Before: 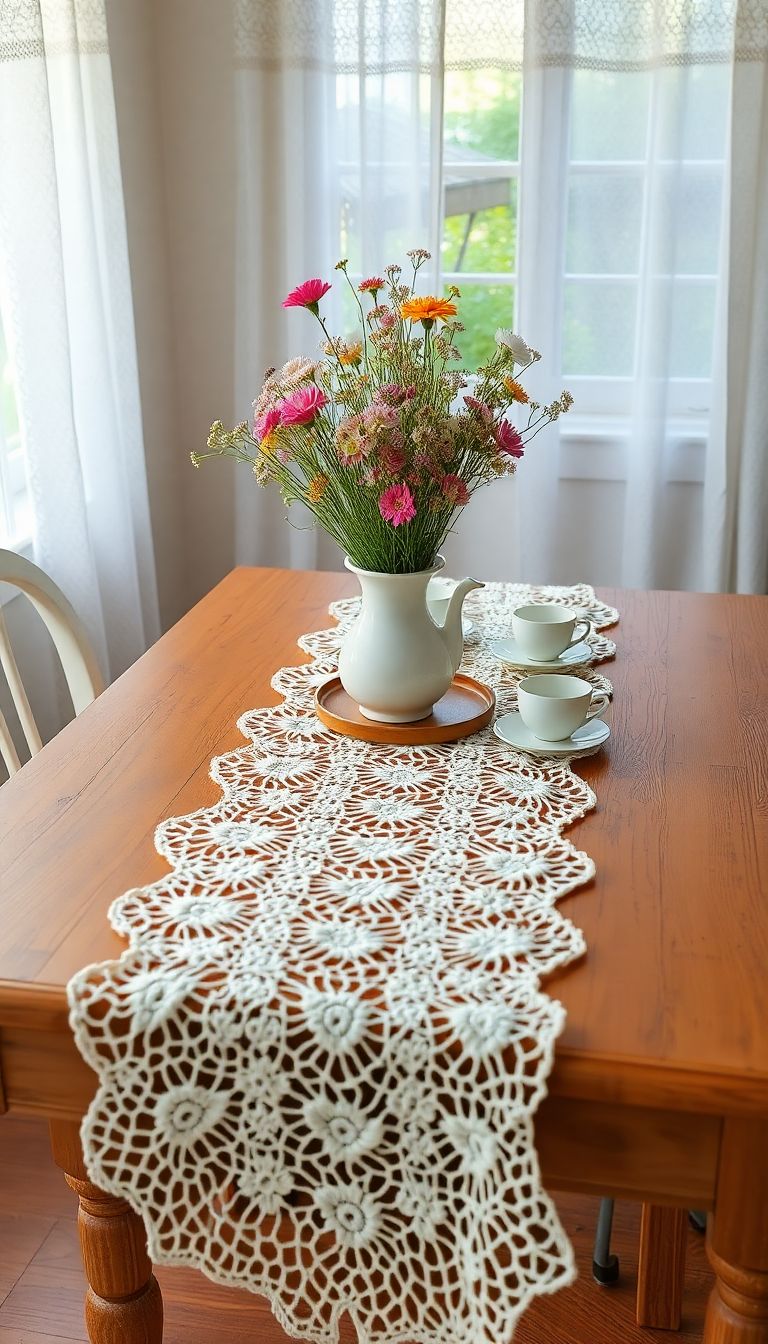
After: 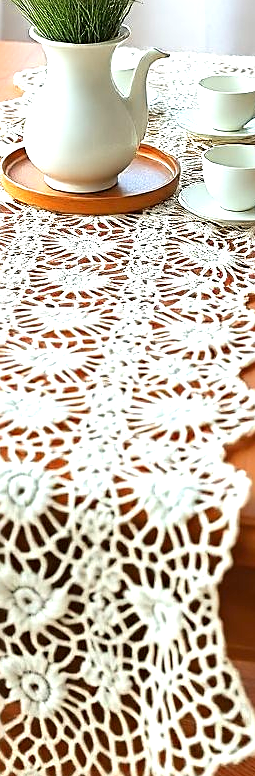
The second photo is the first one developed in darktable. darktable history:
color calibration: illuminant same as pipeline (D50), adaptation none (bypass), x 0.333, y 0.335, temperature 5004.69 K
exposure: exposure 0.992 EV, compensate highlight preservation false
crop: left 41.059%, top 39.441%, right 25.678%, bottom 2.784%
sharpen: on, module defaults
